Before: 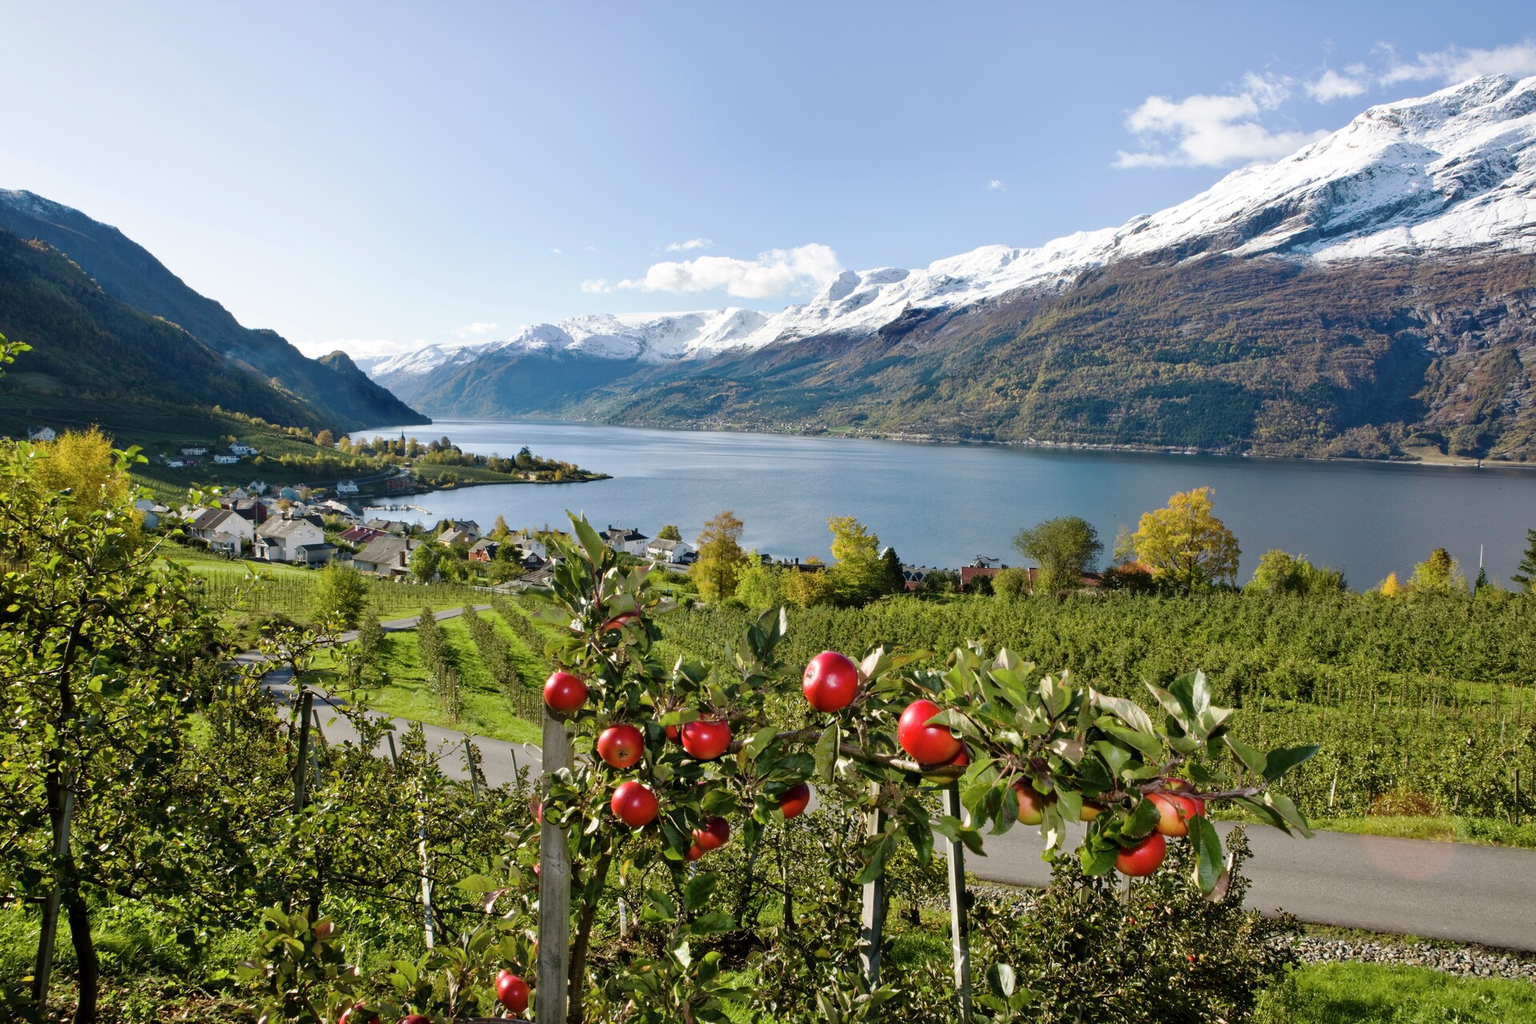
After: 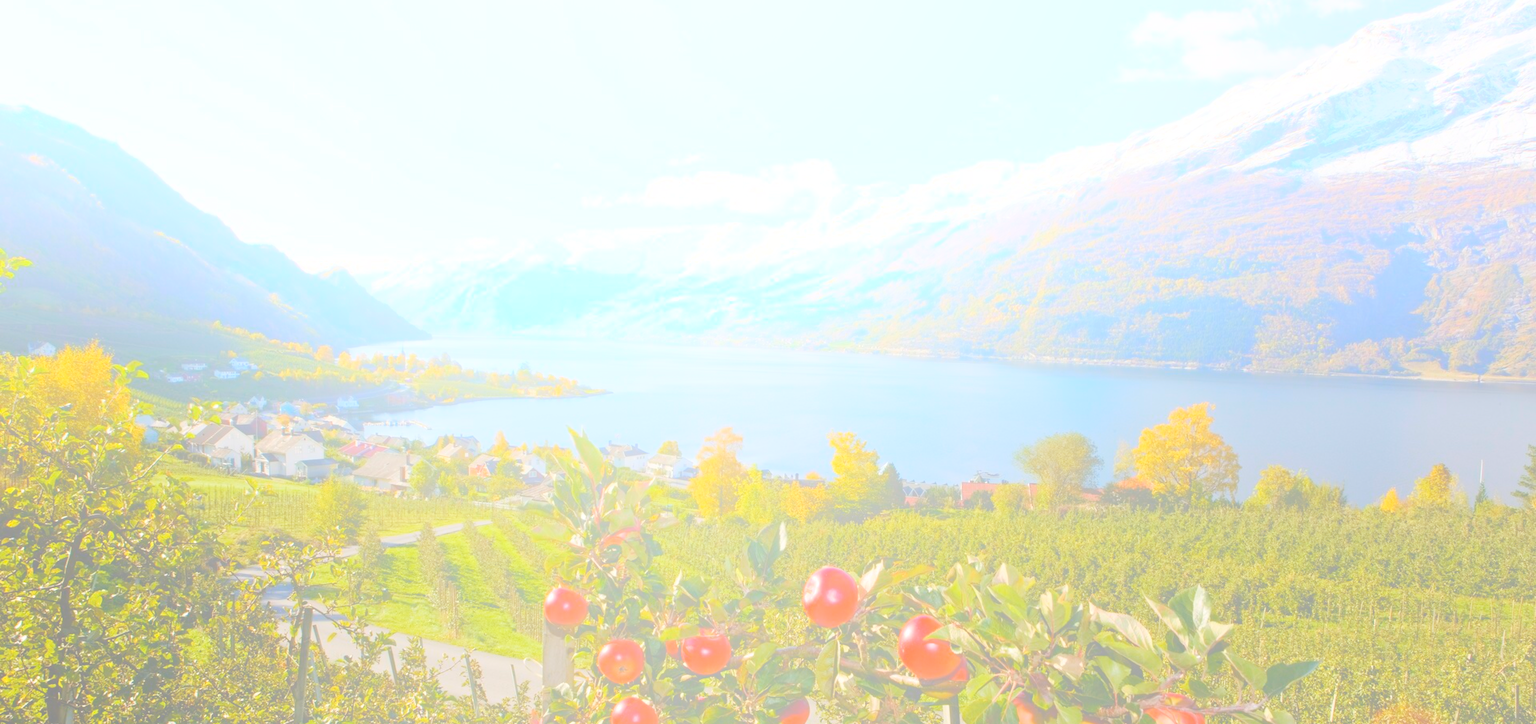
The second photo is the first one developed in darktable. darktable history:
crop and rotate: top 8.293%, bottom 20.996%
bloom: size 70%, threshold 25%, strength 70%
